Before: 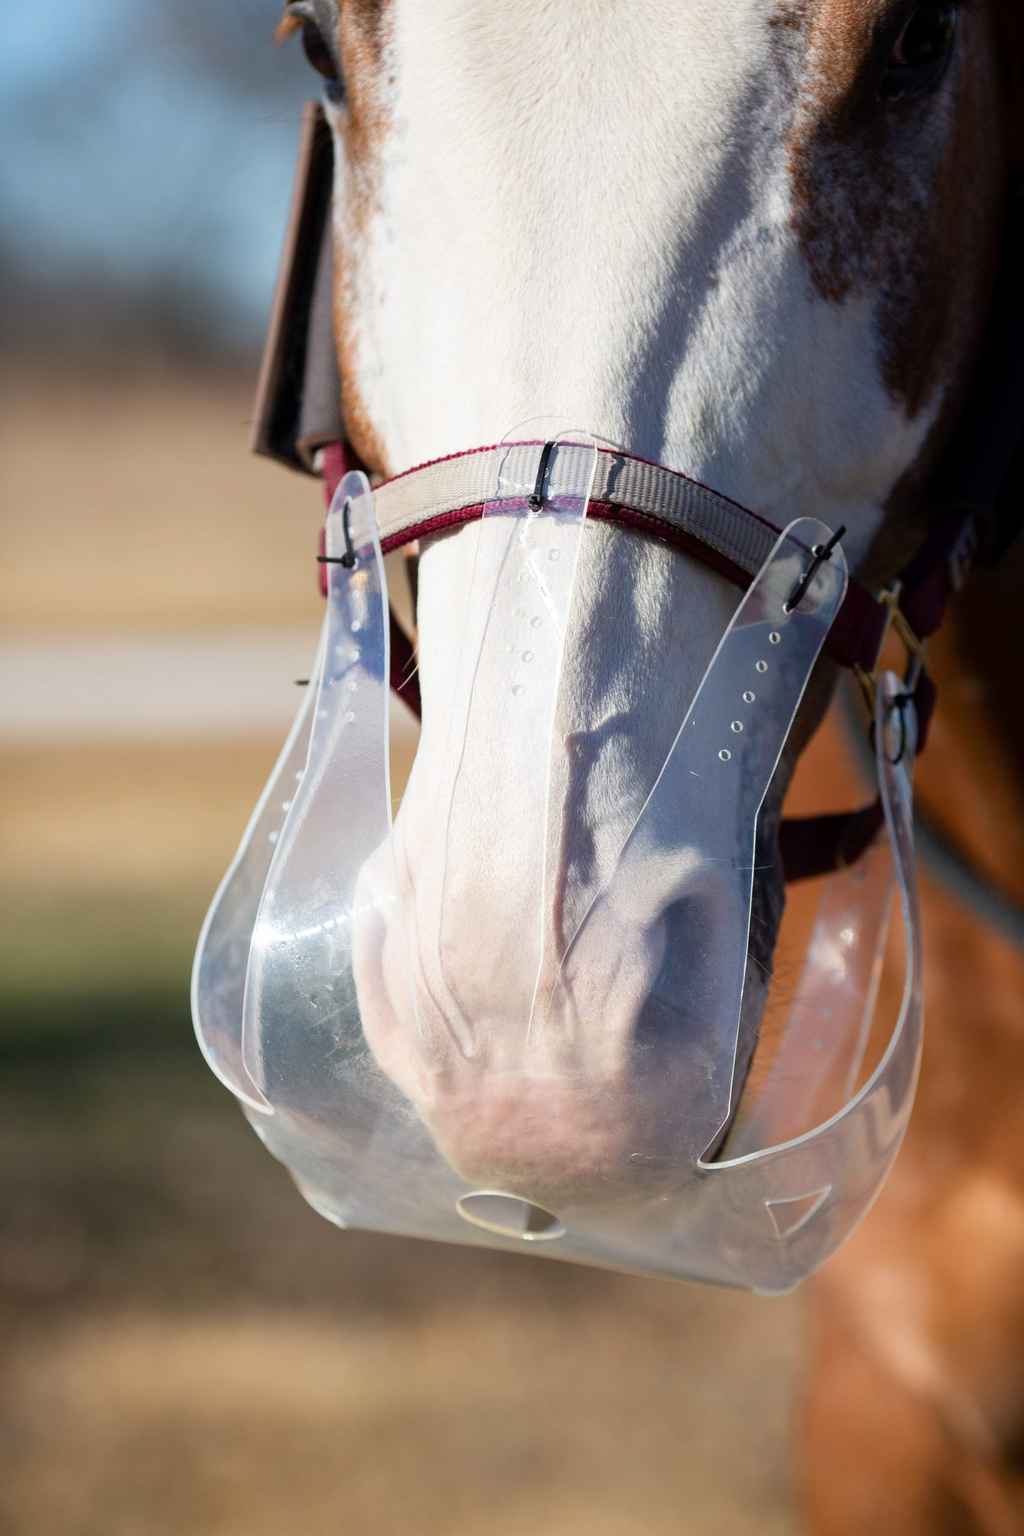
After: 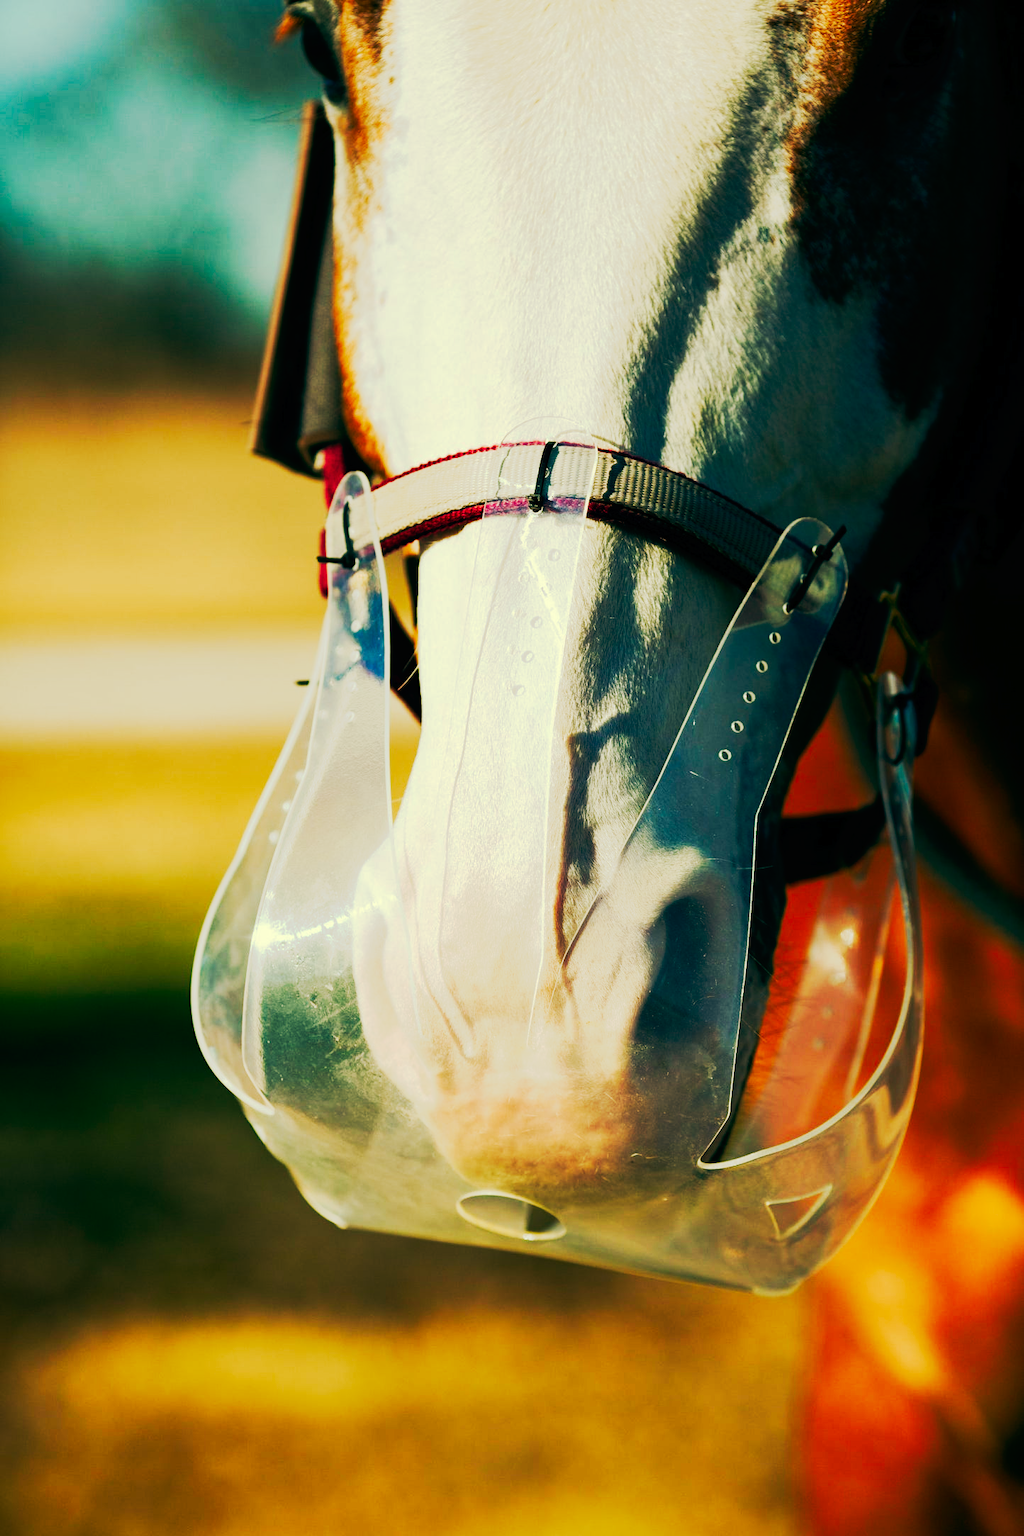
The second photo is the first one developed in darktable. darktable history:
color balance: mode lift, gamma, gain (sRGB), lift [1, 0.69, 1, 1], gamma [1, 1.482, 1, 1], gain [1, 1, 1, 0.802]
tone curve: curves: ch0 [(0, 0) (0.003, 0.005) (0.011, 0.007) (0.025, 0.009) (0.044, 0.013) (0.069, 0.017) (0.1, 0.02) (0.136, 0.029) (0.177, 0.052) (0.224, 0.086) (0.277, 0.129) (0.335, 0.188) (0.399, 0.256) (0.468, 0.361) (0.543, 0.526) (0.623, 0.696) (0.709, 0.784) (0.801, 0.85) (0.898, 0.882) (1, 1)], preserve colors none
color balance rgb: perceptual saturation grading › global saturation 20%, perceptual saturation grading › highlights -25%, perceptual saturation grading › shadows 25%
